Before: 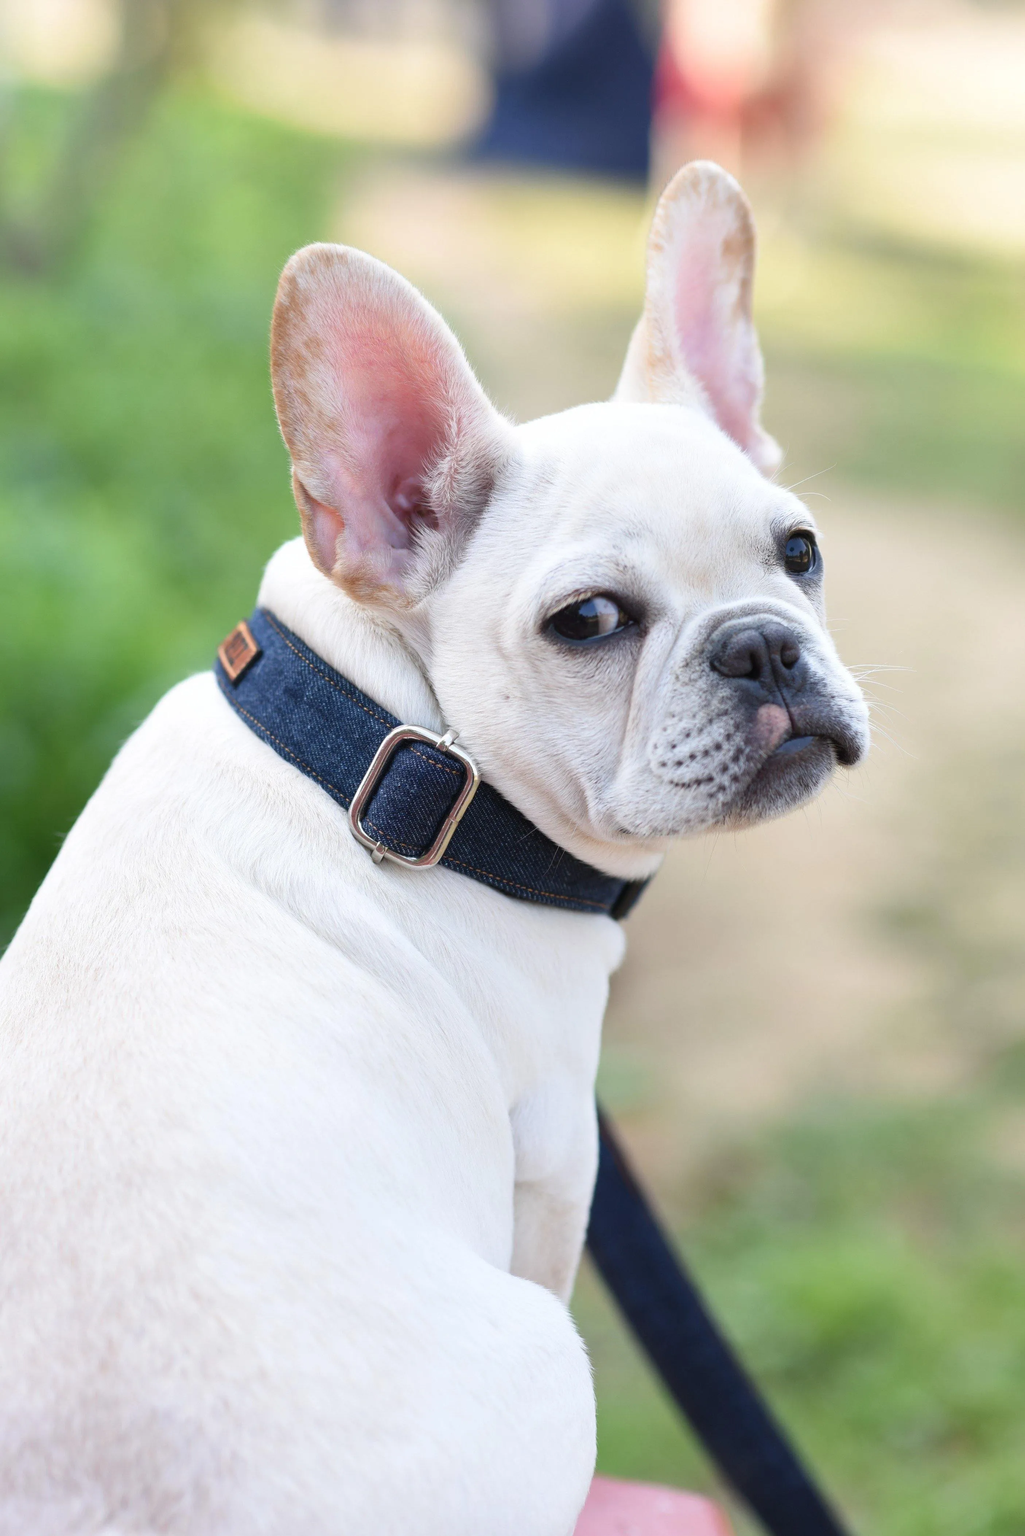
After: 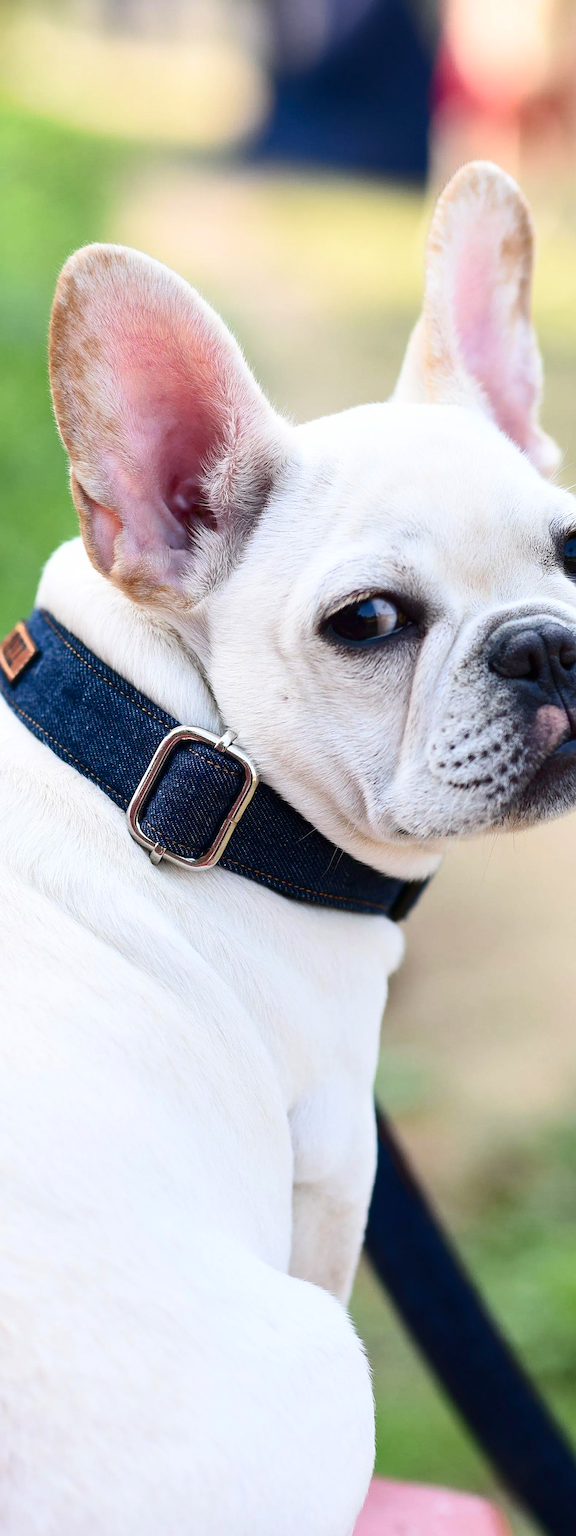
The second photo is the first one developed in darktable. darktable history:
white balance: red 1, blue 1
sharpen: on, module defaults
crop: left 21.674%, right 22.086%
contrast brightness saturation: contrast 0.21, brightness -0.11, saturation 0.21
